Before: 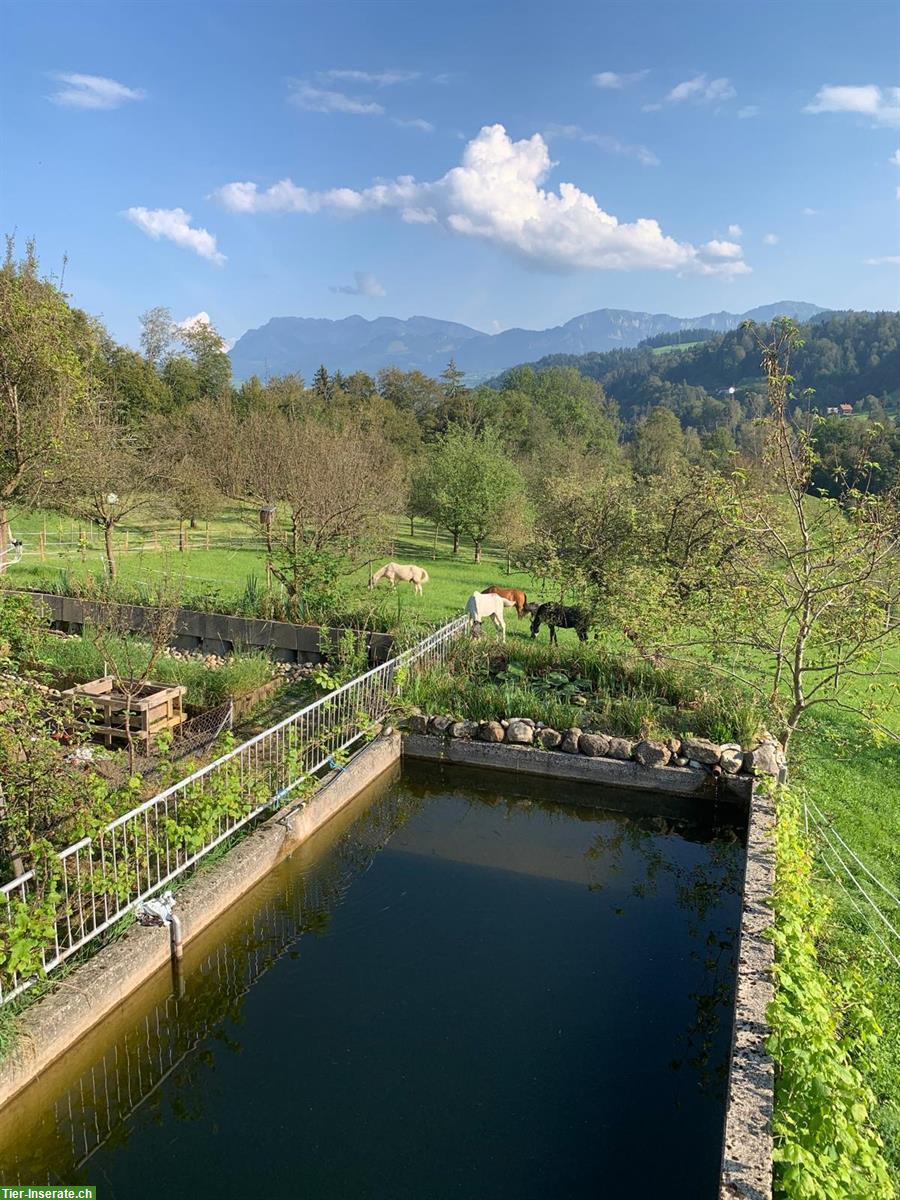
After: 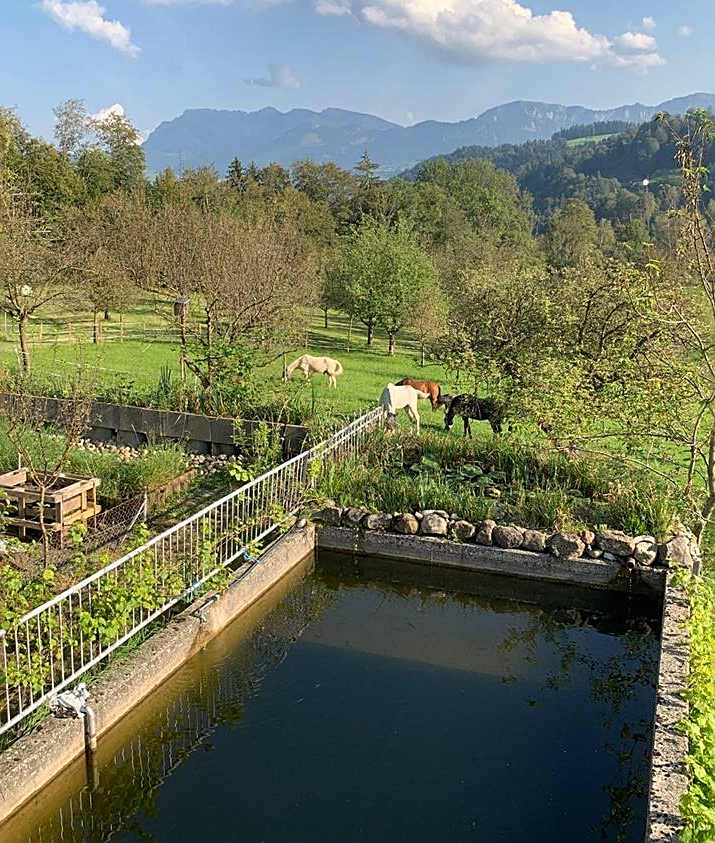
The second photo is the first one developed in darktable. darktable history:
sharpen: on, module defaults
crop: left 9.66%, top 17.346%, right 10.876%, bottom 12.333%
color calibration: x 0.335, y 0.35, temperature 5388.98 K
